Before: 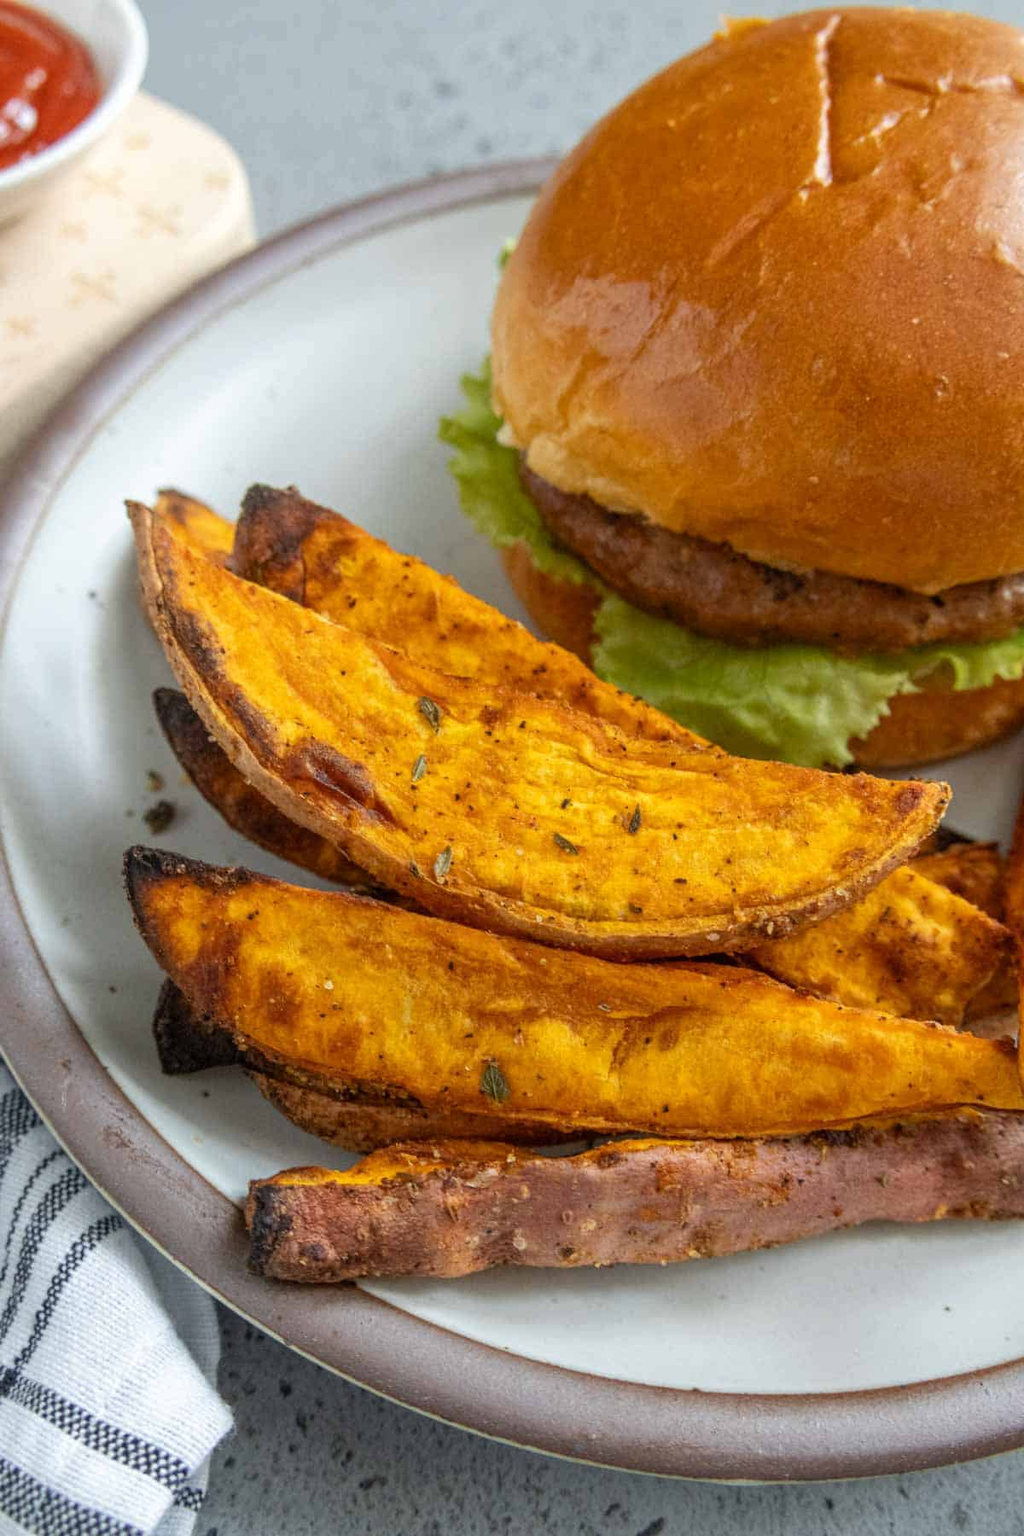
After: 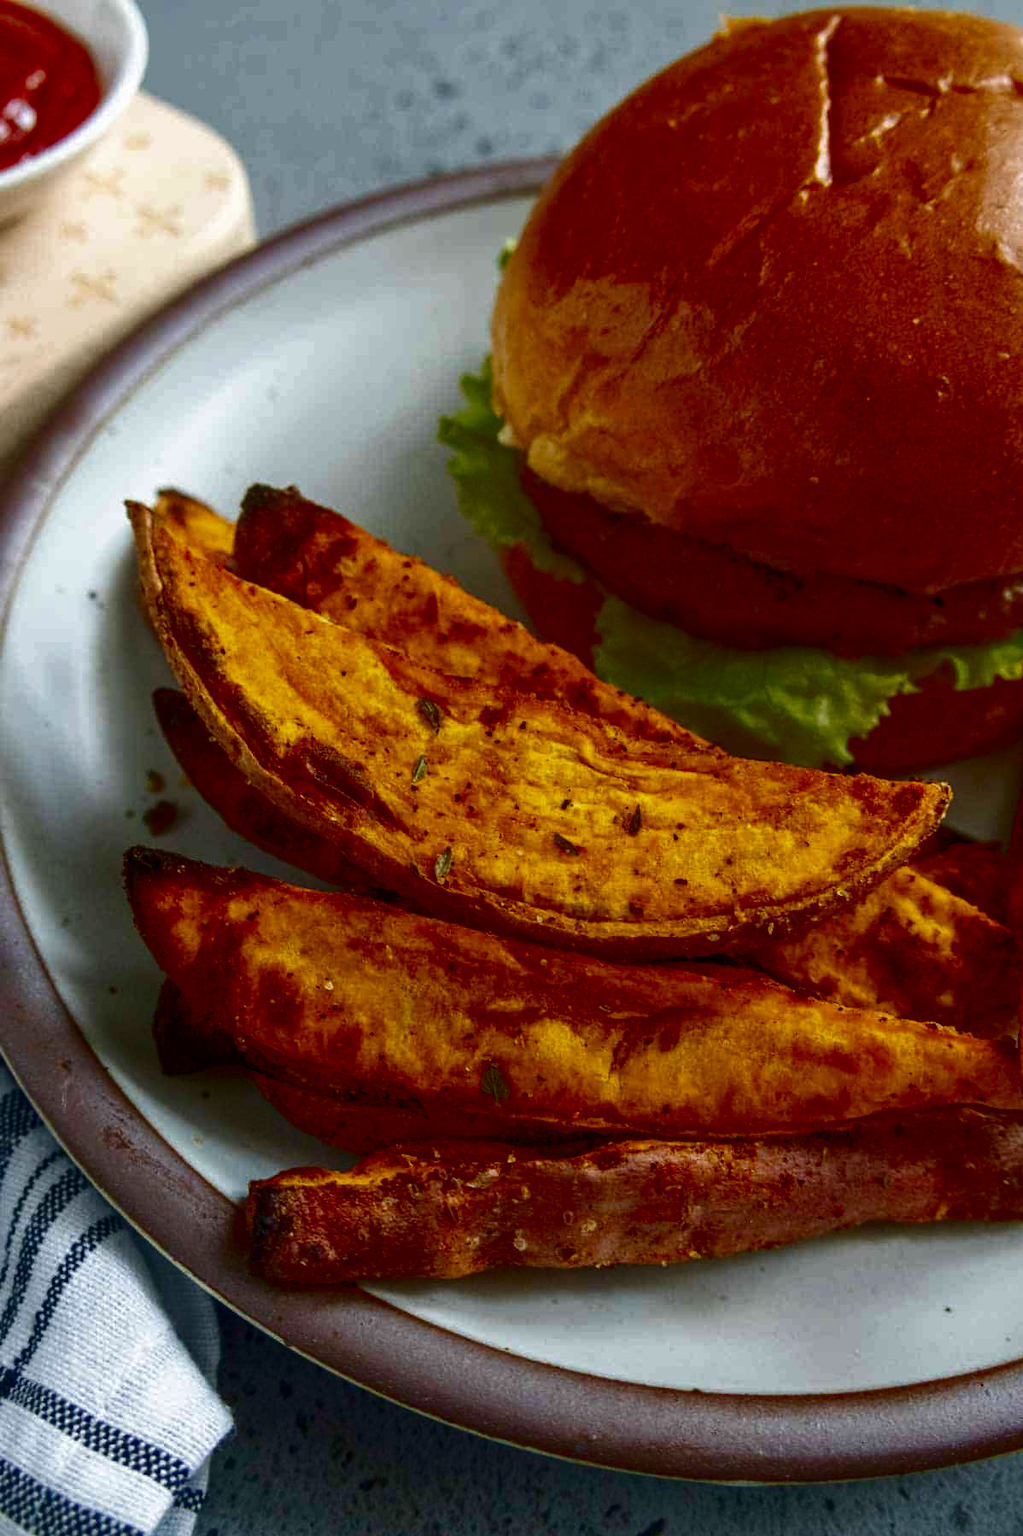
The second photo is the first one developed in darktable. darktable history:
contrast brightness saturation: contrast 0.09, brightness -0.59, saturation 0.17
color balance rgb: perceptual saturation grading › global saturation 20%, perceptual saturation grading › highlights -25%, perceptual saturation grading › shadows 50%
velvia: on, module defaults
